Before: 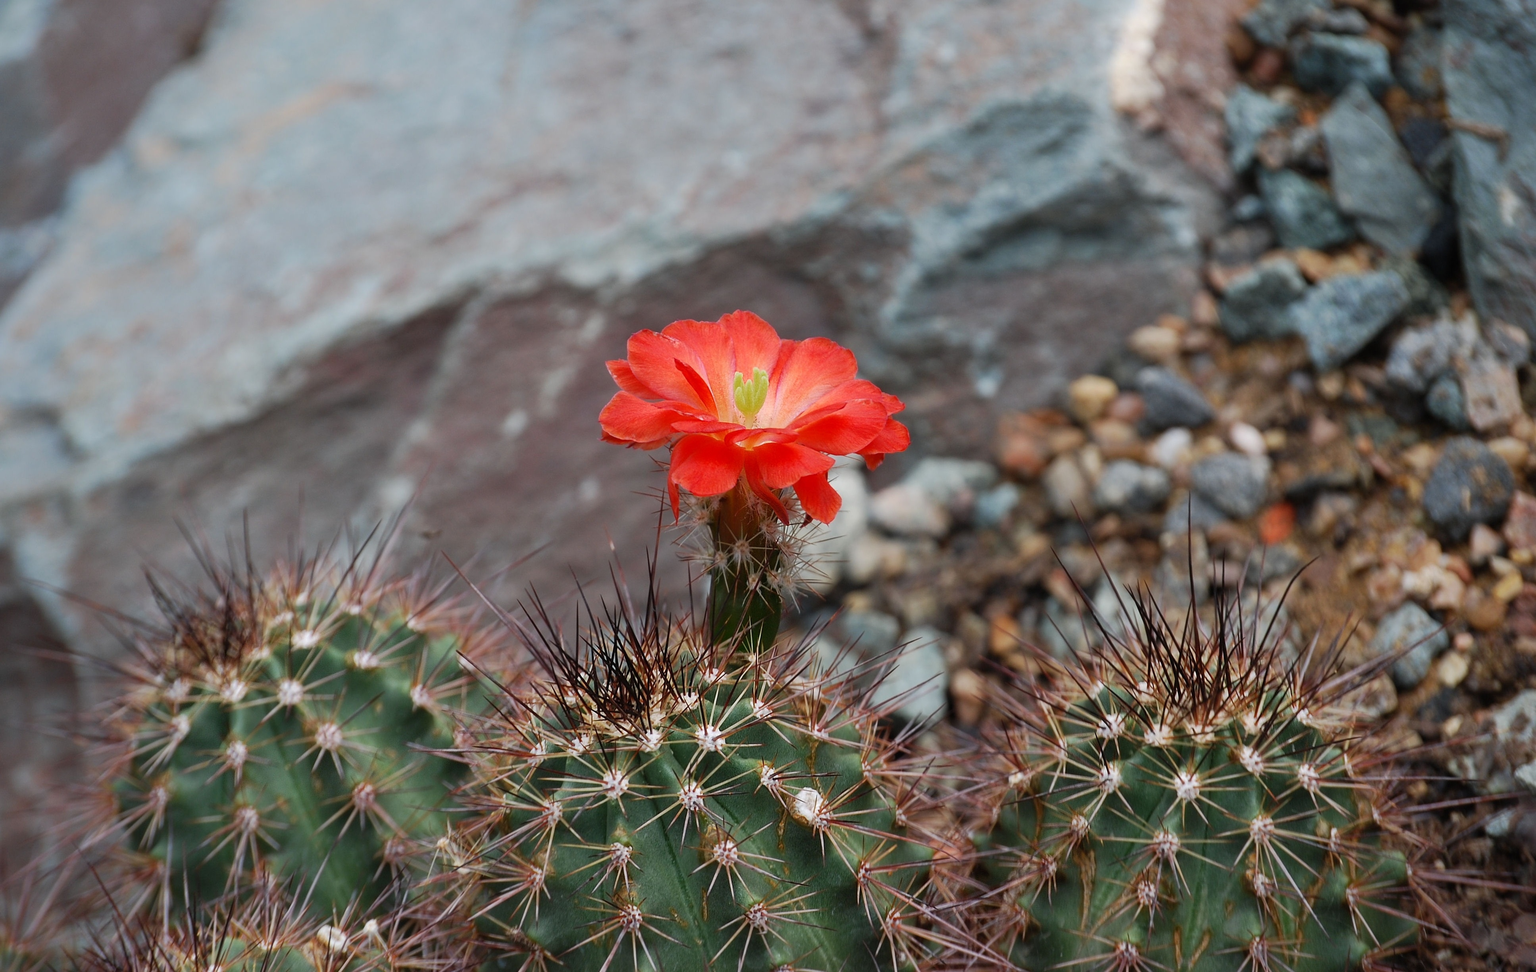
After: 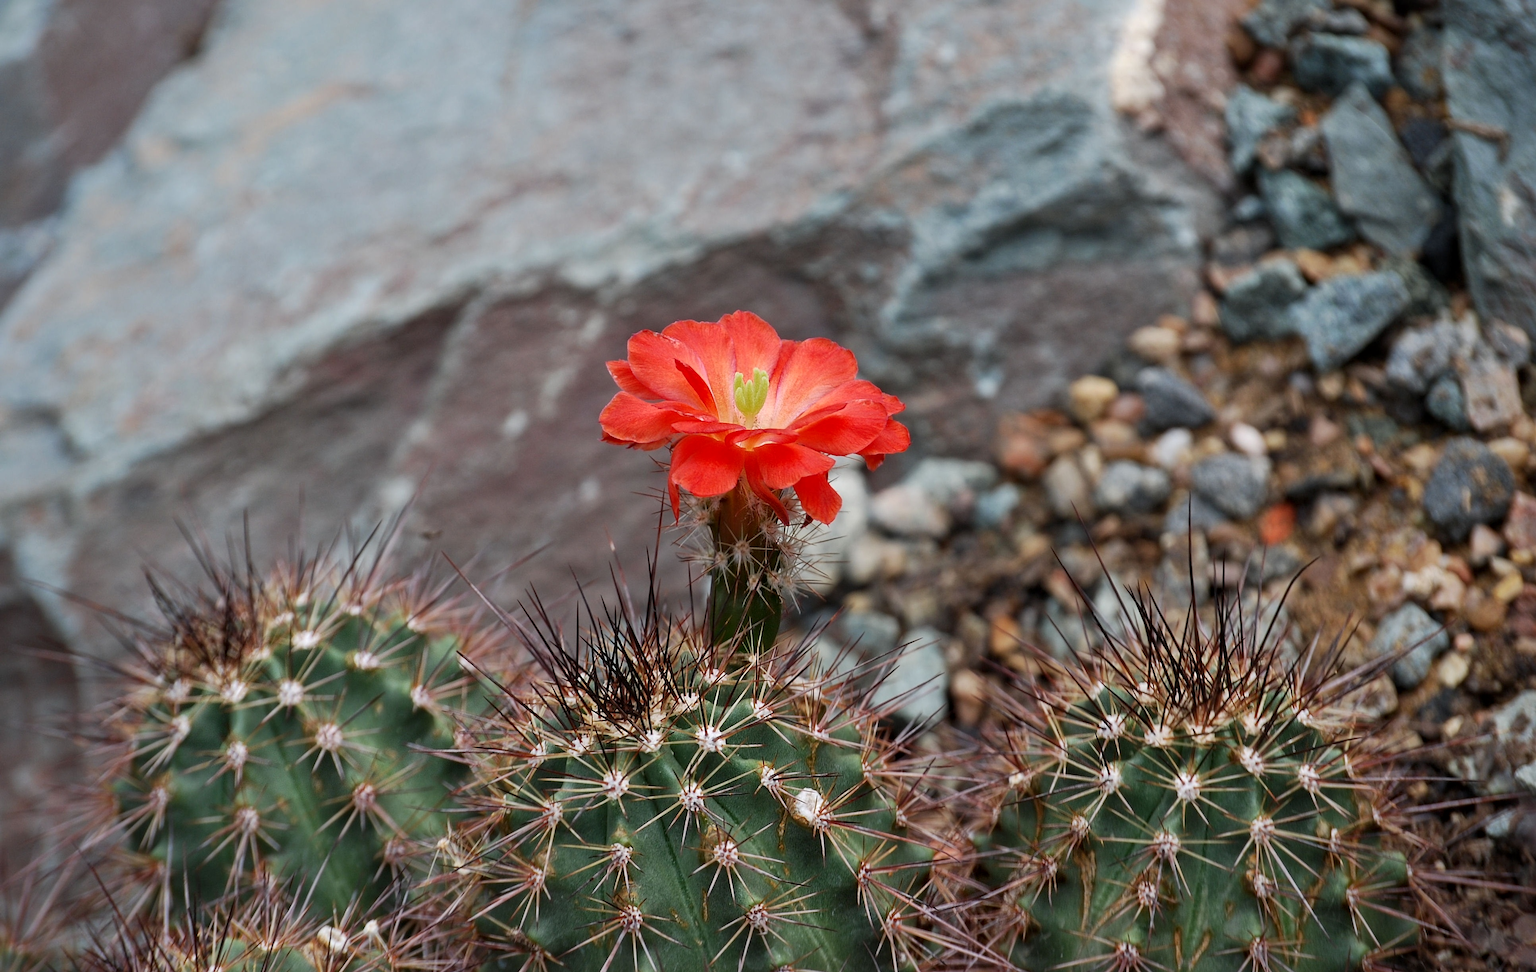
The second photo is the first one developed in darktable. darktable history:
local contrast: mode bilateral grid, contrast 30, coarseness 25, midtone range 0.2
